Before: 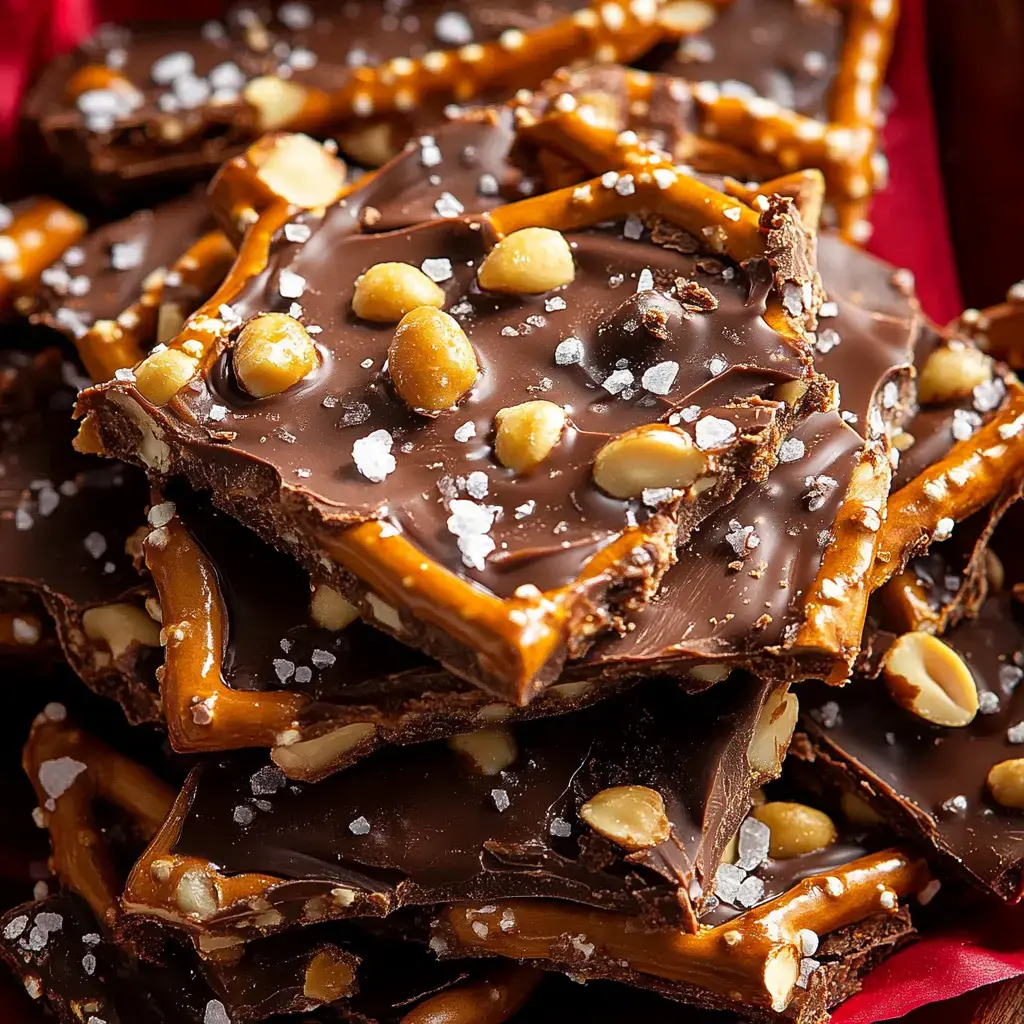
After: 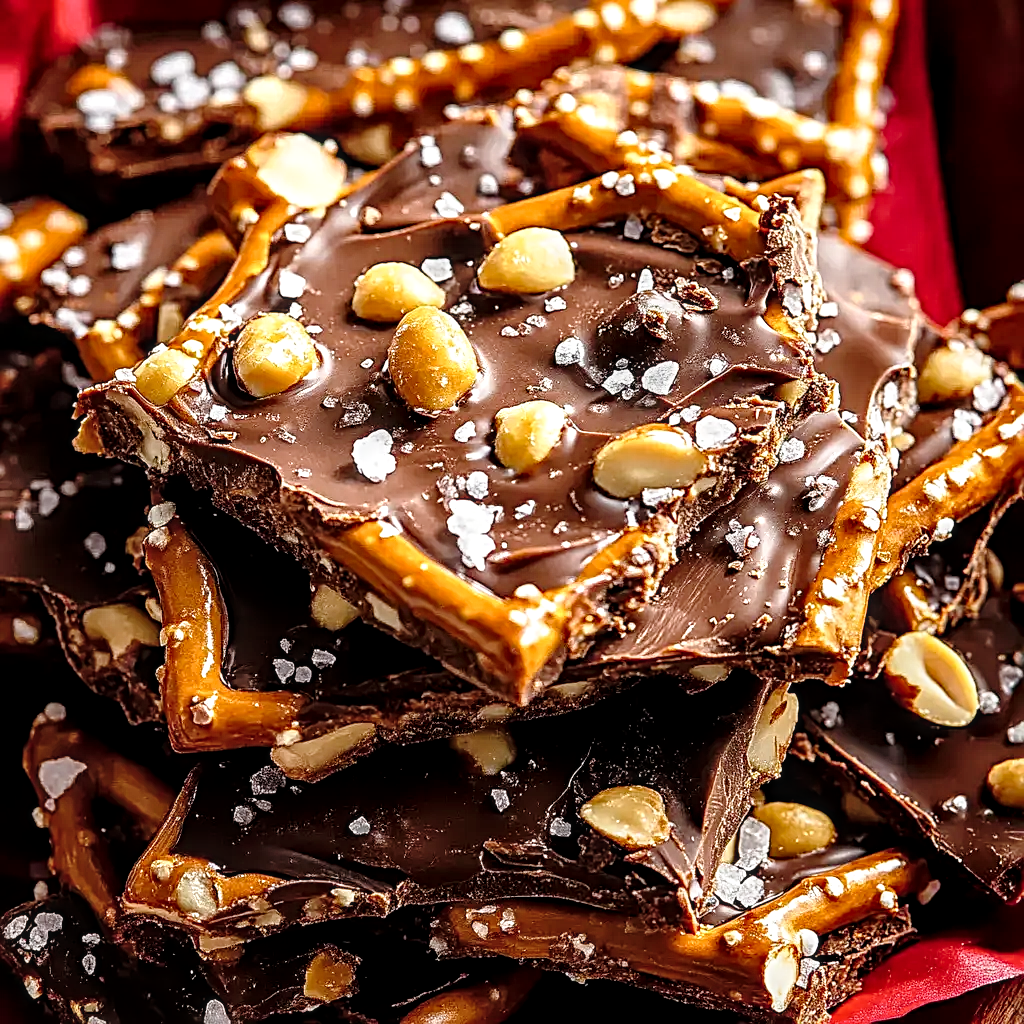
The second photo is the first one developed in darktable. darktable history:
tone curve: curves: ch0 [(0, 0.021) (0.049, 0.044) (0.152, 0.14) (0.328, 0.377) (0.473, 0.543) (0.641, 0.705) (0.85, 0.894) (1, 0.969)]; ch1 [(0, 0) (0.302, 0.331) (0.427, 0.433) (0.472, 0.47) (0.502, 0.503) (0.527, 0.521) (0.564, 0.58) (0.614, 0.626) (0.677, 0.701) (0.859, 0.885) (1, 1)]; ch2 [(0, 0) (0.33, 0.301) (0.447, 0.44) (0.487, 0.496) (0.502, 0.516) (0.535, 0.563) (0.565, 0.593) (0.618, 0.628) (1, 1)], preserve colors none
local contrast: detail 150%
sharpen: radius 3.957
